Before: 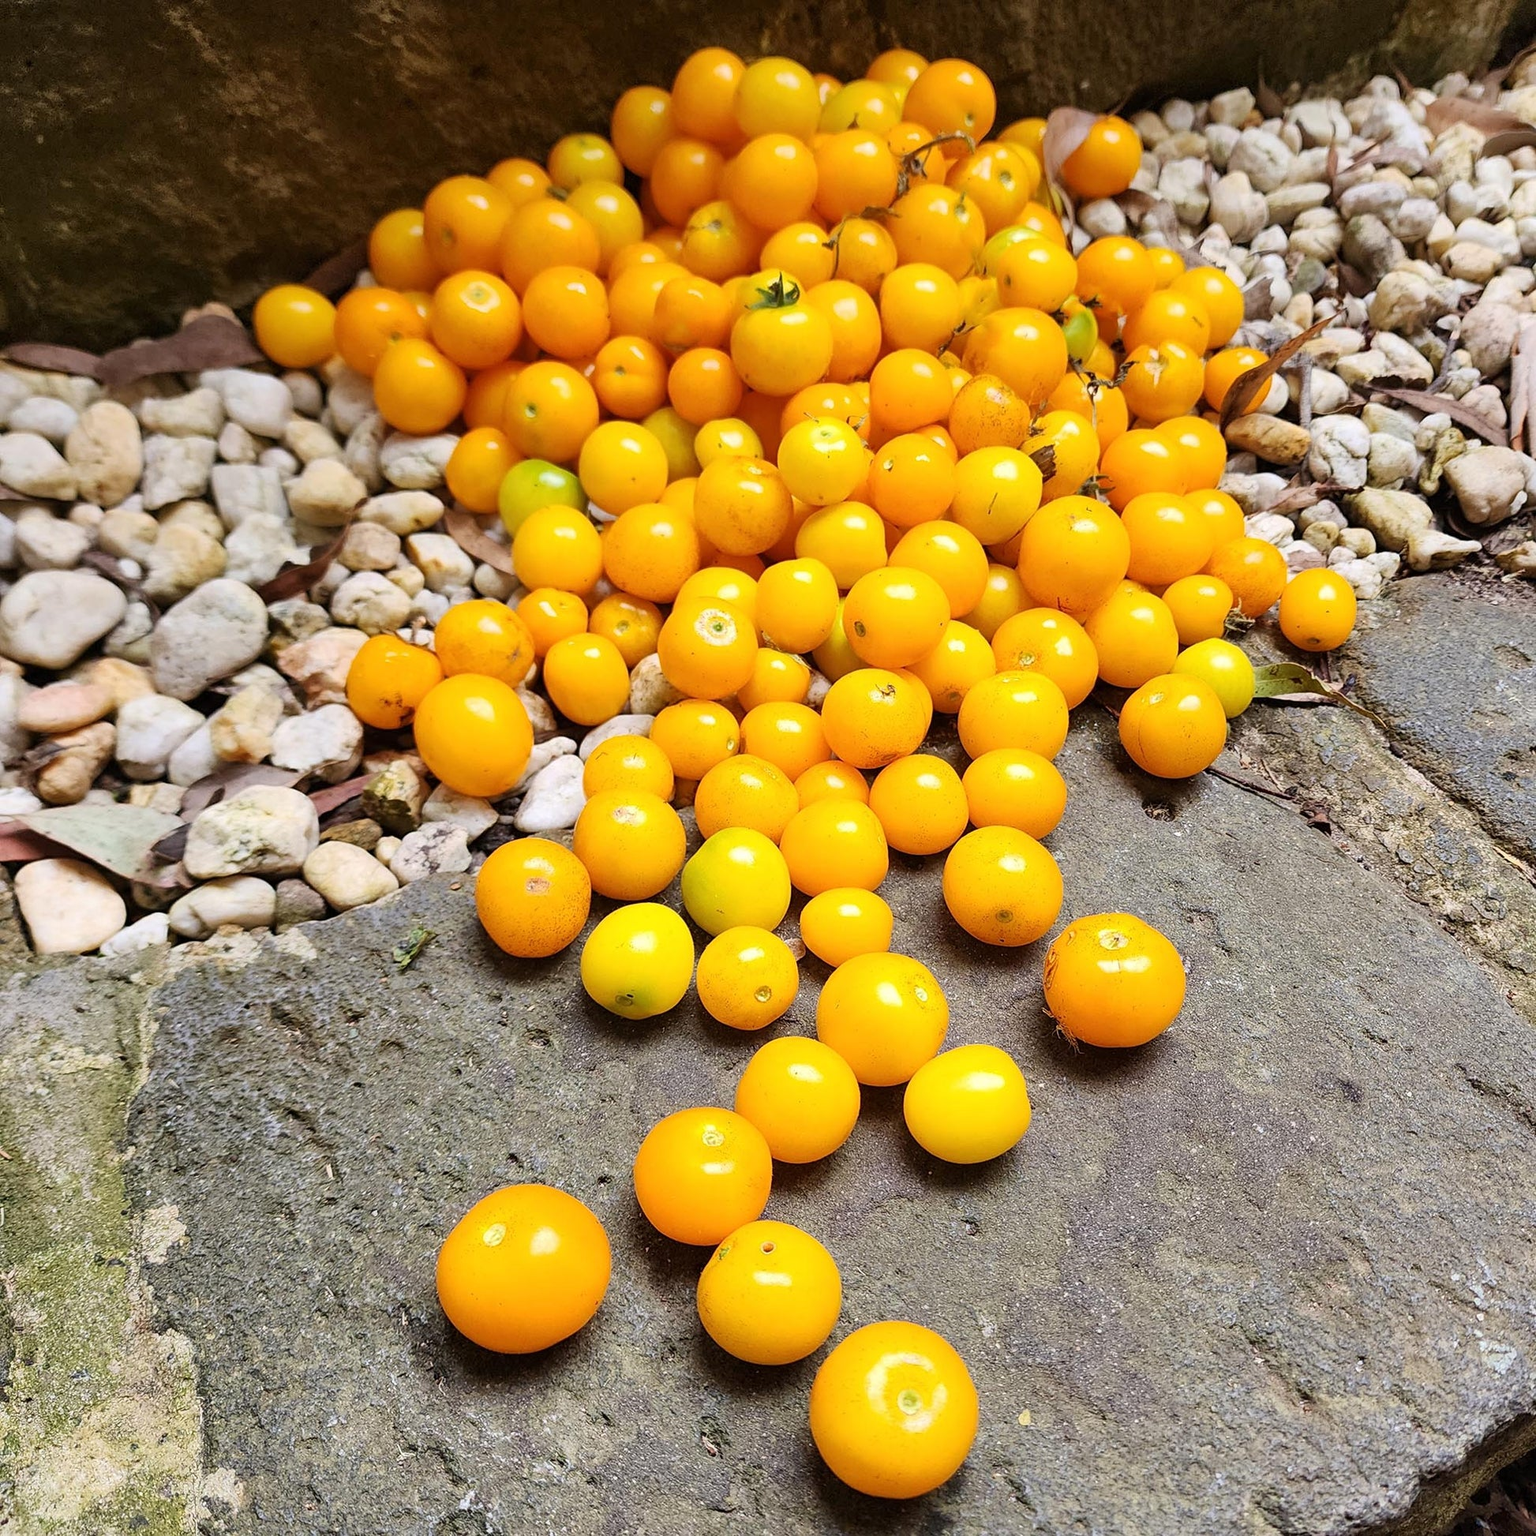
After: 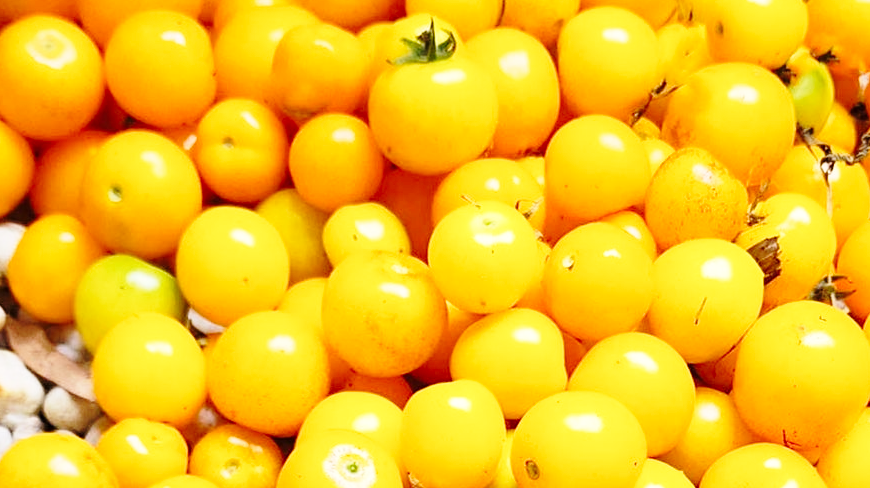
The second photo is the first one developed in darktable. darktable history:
crop: left 28.64%, top 16.832%, right 26.637%, bottom 58.055%
base curve: curves: ch0 [(0, 0) (0.028, 0.03) (0.121, 0.232) (0.46, 0.748) (0.859, 0.968) (1, 1)], preserve colors none
